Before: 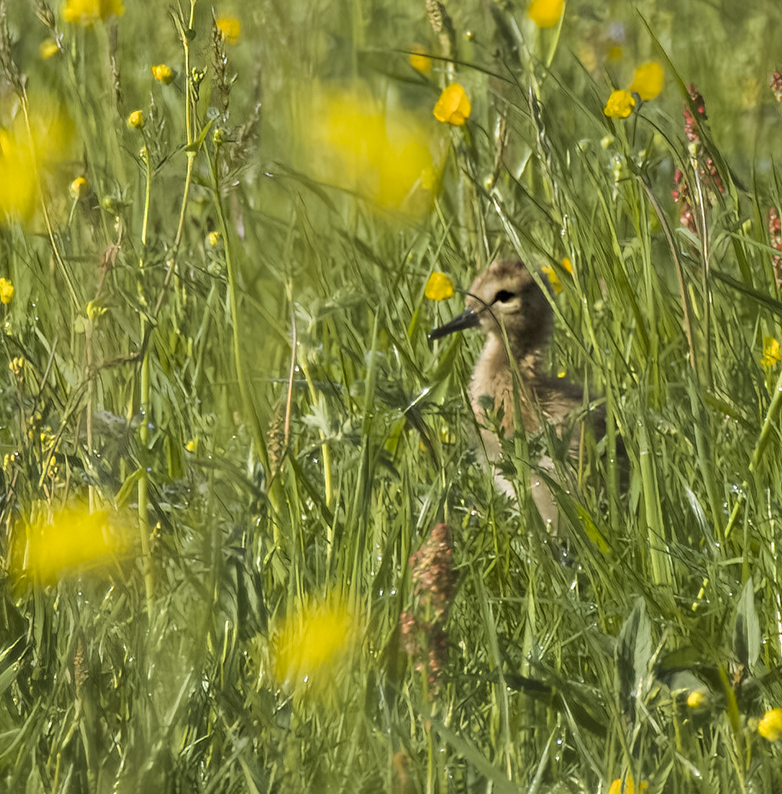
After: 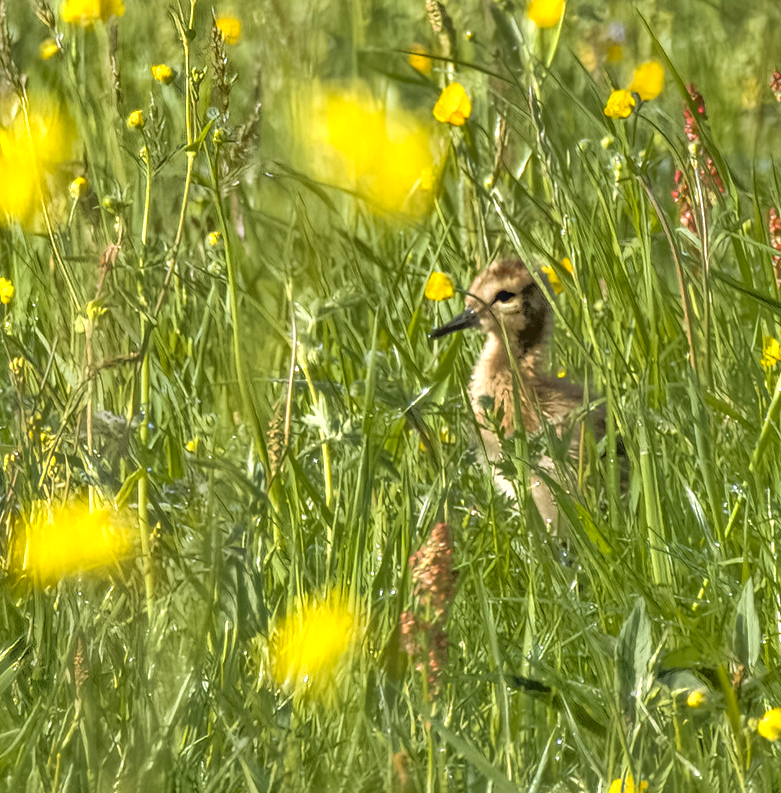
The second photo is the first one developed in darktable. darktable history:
tone equalizer: -7 EV -0.64 EV, -6 EV 1 EV, -5 EV -0.441 EV, -4 EV 0.434 EV, -3 EV 0.431 EV, -2 EV 0.127 EV, -1 EV -0.141 EV, +0 EV -0.361 EV, mask exposure compensation -0.503 EV
exposure: black level correction 0.001, exposure 0.5 EV, compensate highlight preservation false
local contrast: highlights 3%, shadows 6%, detail 133%
